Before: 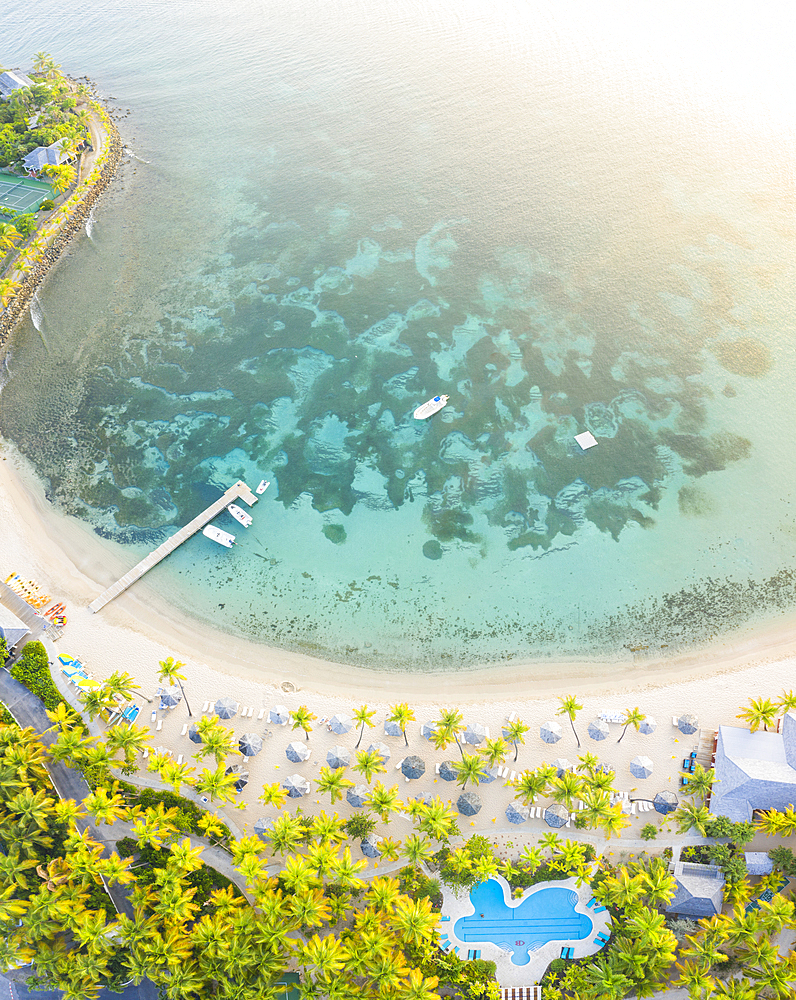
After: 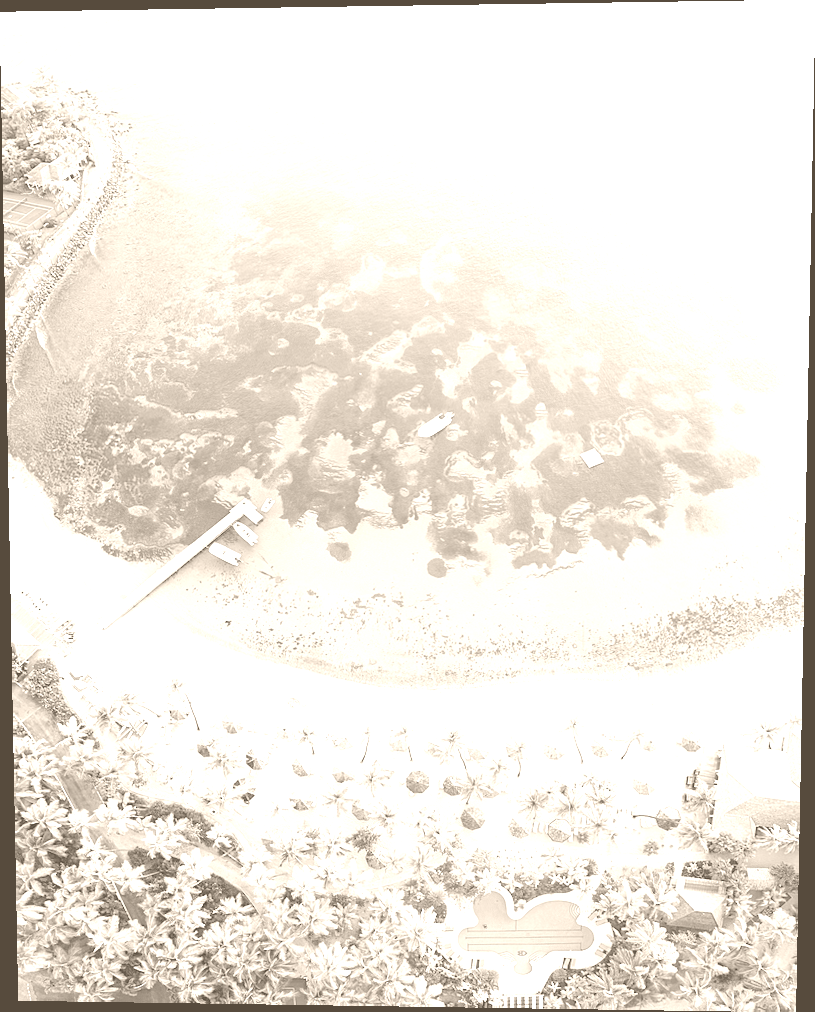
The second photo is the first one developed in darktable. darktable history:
tone curve: curves: ch0 [(0, 0.036) (0.119, 0.115) (0.461, 0.479) (0.715, 0.767) (0.817, 0.865) (1, 0.998)]; ch1 [(0, 0) (0.377, 0.416) (0.44, 0.461) (0.487, 0.49) (0.514, 0.525) (0.538, 0.561) (0.67, 0.713) (1, 1)]; ch2 [(0, 0) (0.38, 0.405) (0.463, 0.445) (0.492, 0.486) (0.529, 0.533) (0.578, 0.59) (0.653, 0.698) (1, 1)], color space Lab, independent channels, preserve colors none
shadows and highlights: radius 331.84, shadows 53.55, highlights -100, compress 94.63%, highlights color adjustment 73.23%, soften with gaussian
colorize: hue 34.49°, saturation 35.33%, source mix 100%, version 1
exposure: compensate highlight preservation false
rotate and perspective: lens shift (vertical) 0.048, lens shift (horizontal) -0.024, automatic cropping off
white balance: red 0.976, blue 1.04
tone equalizer: -8 EV 0.25 EV, -7 EV 0.417 EV, -6 EV 0.417 EV, -5 EV 0.25 EV, -3 EV -0.25 EV, -2 EV -0.417 EV, -1 EV -0.417 EV, +0 EV -0.25 EV, edges refinement/feathering 500, mask exposure compensation -1.57 EV, preserve details guided filter
color balance rgb: global vibrance 6.81%, saturation formula JzAzBz (2021)
